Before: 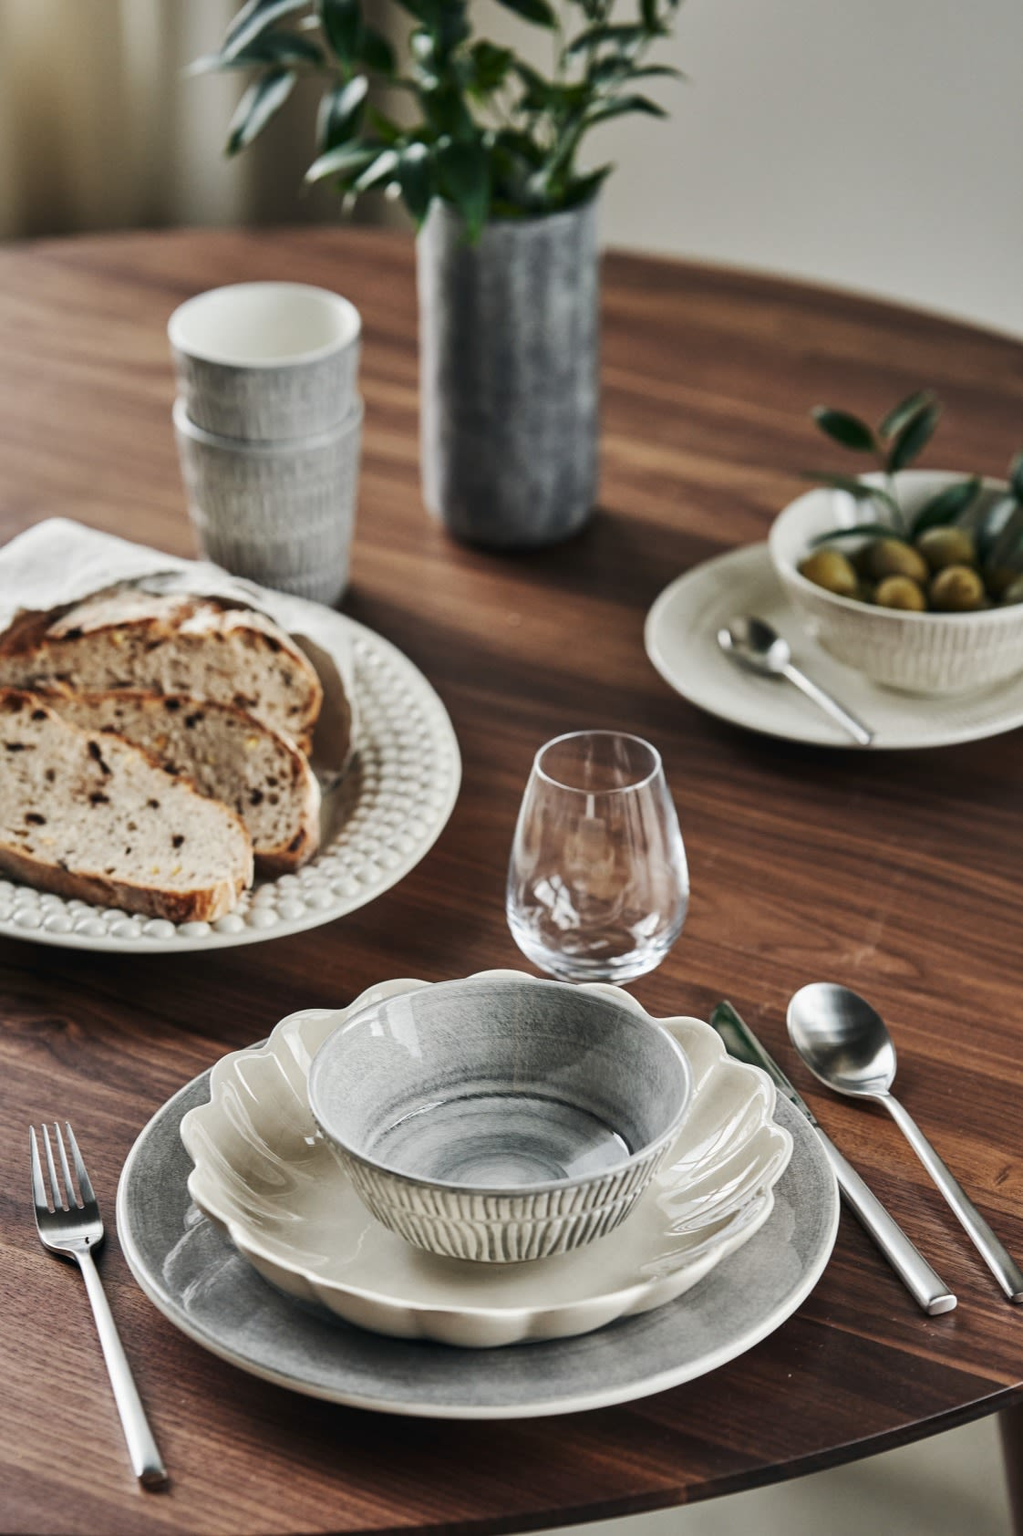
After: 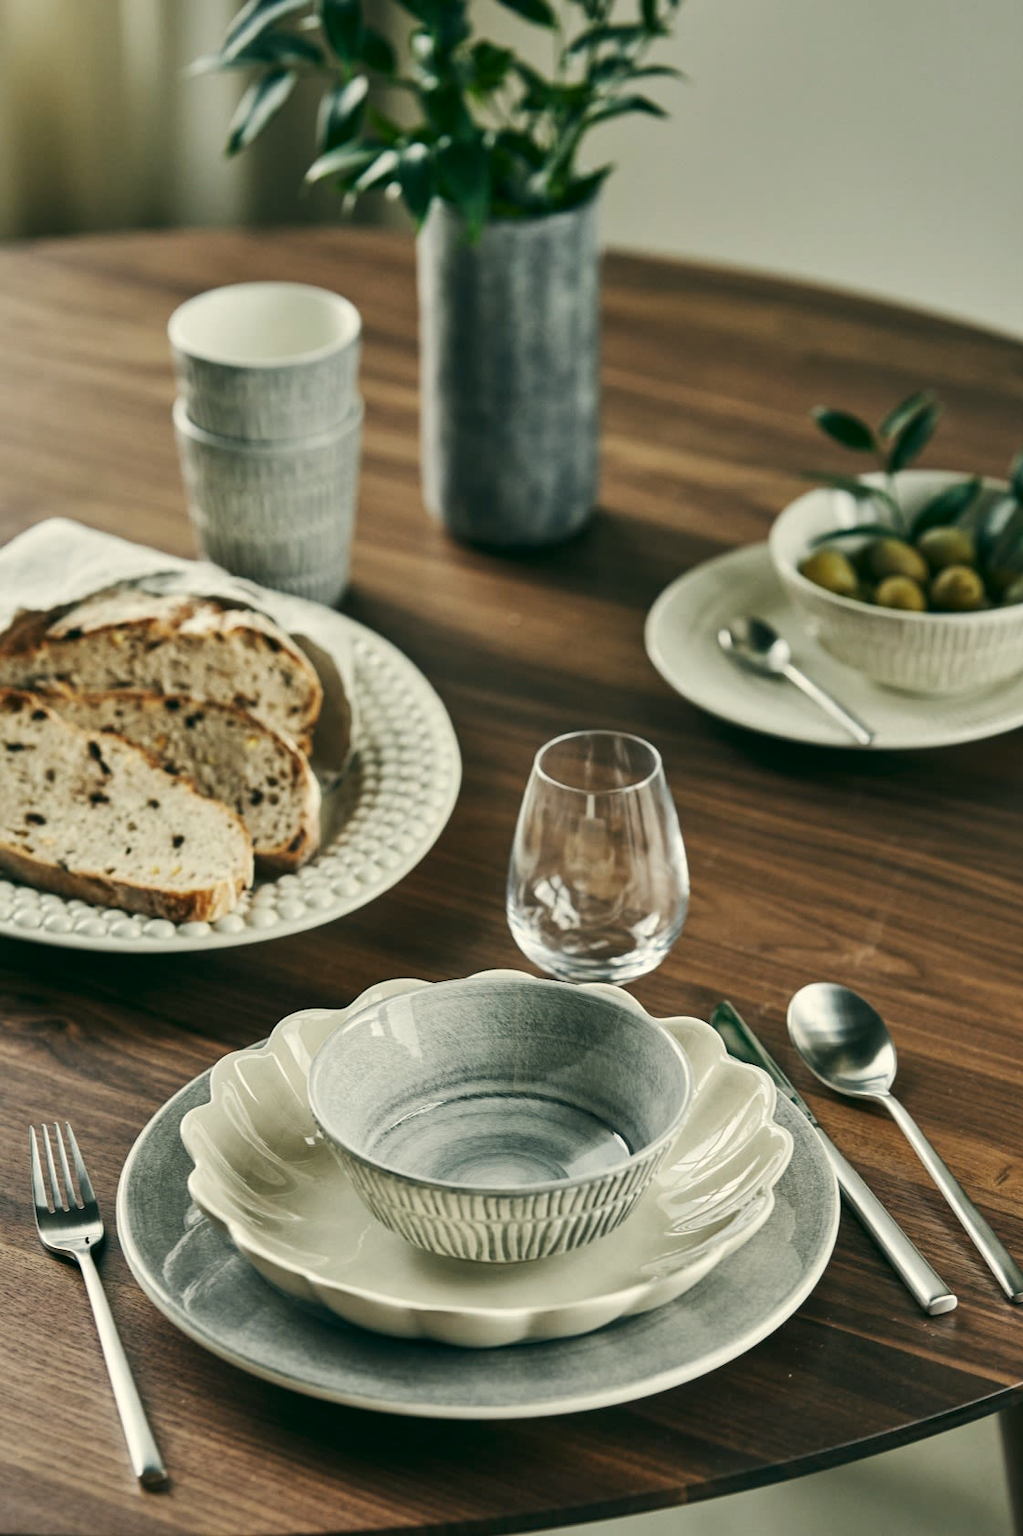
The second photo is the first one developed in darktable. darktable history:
color correction: highlights a* -0.482, highlights b* 9.48, shadows a* -9.48, shadows b* 0.803
tone equalizer: on, module defaults
